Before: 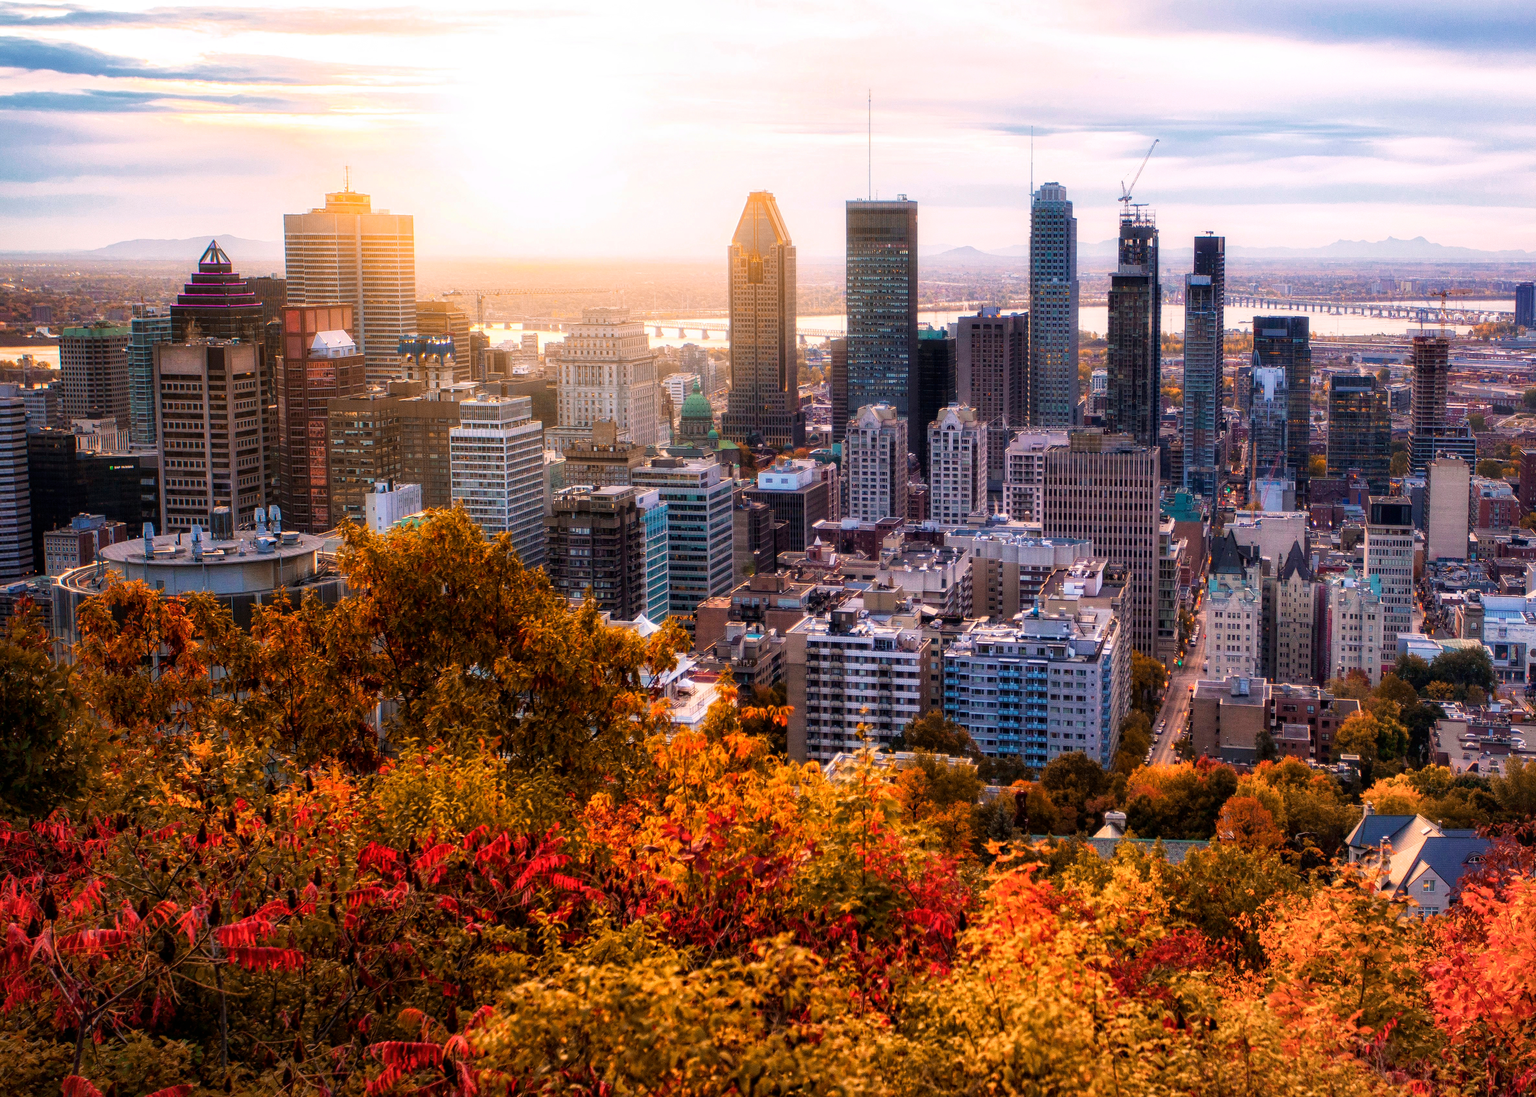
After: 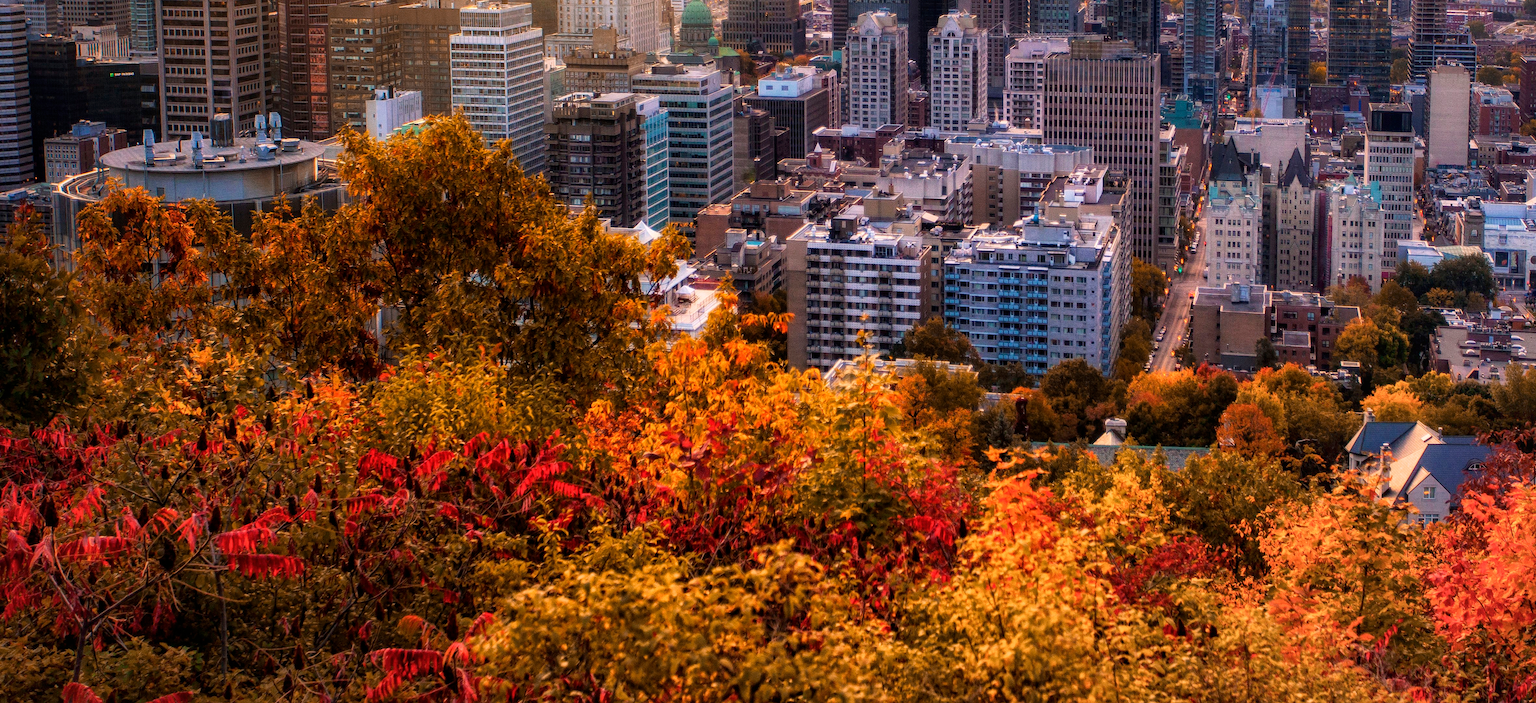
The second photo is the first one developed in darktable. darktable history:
crop and rotate: top 35.856%
